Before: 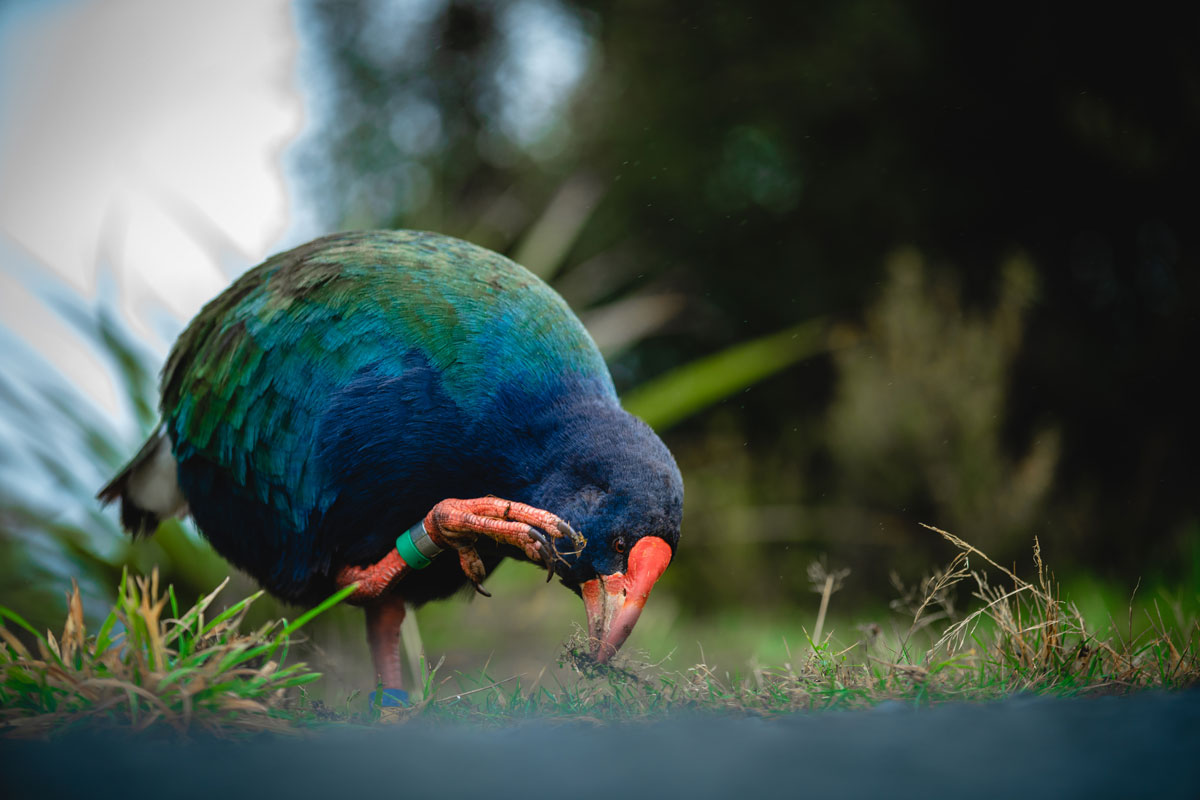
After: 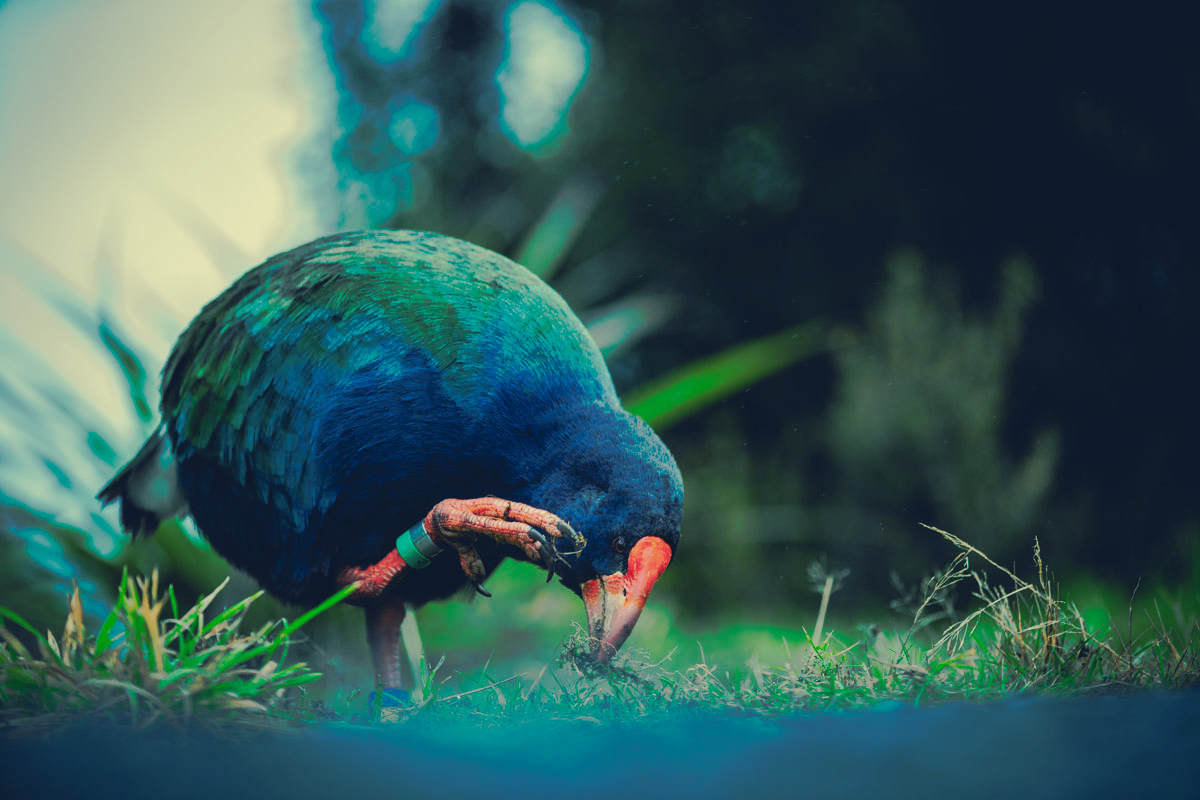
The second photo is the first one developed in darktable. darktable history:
tone curve: curves: ch0 [(0, 0) (0.003, 0.002) (0.011, 0.01) (0.025, 0.022) (0.044, 0.039) (0.069, 0.061) (0.1, 0.088) (0.136, 0.12) (0.177, 0.157) (0.224, 0.199) (0.277, 0.245) (0.335, 0.297) (0.399, 0.353) (0.468, 0.414) (0.543, 0.563) (0.623, 0.64) (0.709, 0.722) (0.801, 0.809) (0.898, 0.902) (1, 1)], preserve colors none
color look up table: target L [90.56, 88.91, 86.66, 78.57, 80.76, 79.38, 74.42, 70.8, 69.19, 59.59, 54.8, 52.16, 44.59, 15.53, 200, 85.33, 83.56, 76.02, 67.38, 61.49, 62.55, 59.82, 50.15, 41.02, 42.34, 17.25, 12.32, 75.58, 69.91, 68.55, 67.92, 61.81, 58.04, 51.35, 54.74, 43.58, 47.26, 39.12, 39.73, 29.3, 27.44, 21.74, 16.71, 13.31, 8.047, 79.45, 73.93, 60.1, 33.51], target a [-9.159, -14.89, -24.57, -60.16, -72.82, -55.94, -64.43, -33.86, -13.37, -43.55, -42.77, -25.2, -30.34, -9.871, 0, 2.043, -8.295, 16.05, 37.8, 35.76, 1.101, 12.18, 73.5, 44.48, -7.95, 2.588, 26.93, 16.51, 13.99, -17.92, 38.92, 57.23, 30.12, 78.65, -8.208, 68.9, -11.78, 65.77, -12.48, 47.61, 47.8, 44.49, 41.62, 22.93, 9.146, -54.74, -11.77, -35.28, -4.775], target b [39.32, 24.22, 52.4, 25.19, 71.53, 17.09, 50.11, 8.619, 38.79, 9.456, 47.33, 14.07, -2.771, -6.724, 0, 21.77, 78.13, 23.95, 12.3, 55.25, 14.81, 54.77, 16.68, 11.79, 36.63, 4.545, -11.74, 10.33, -1.439, -5.302, 0.729, -14.99, -20.37, -14.97, -14.7, -43.93, -38.64, -45.32, -10.35, -24.95, -48.95, -78.82, -68.26, -42.39, -18.95, 8.815, 7.147, -11.04, -35.36], num patches 49
